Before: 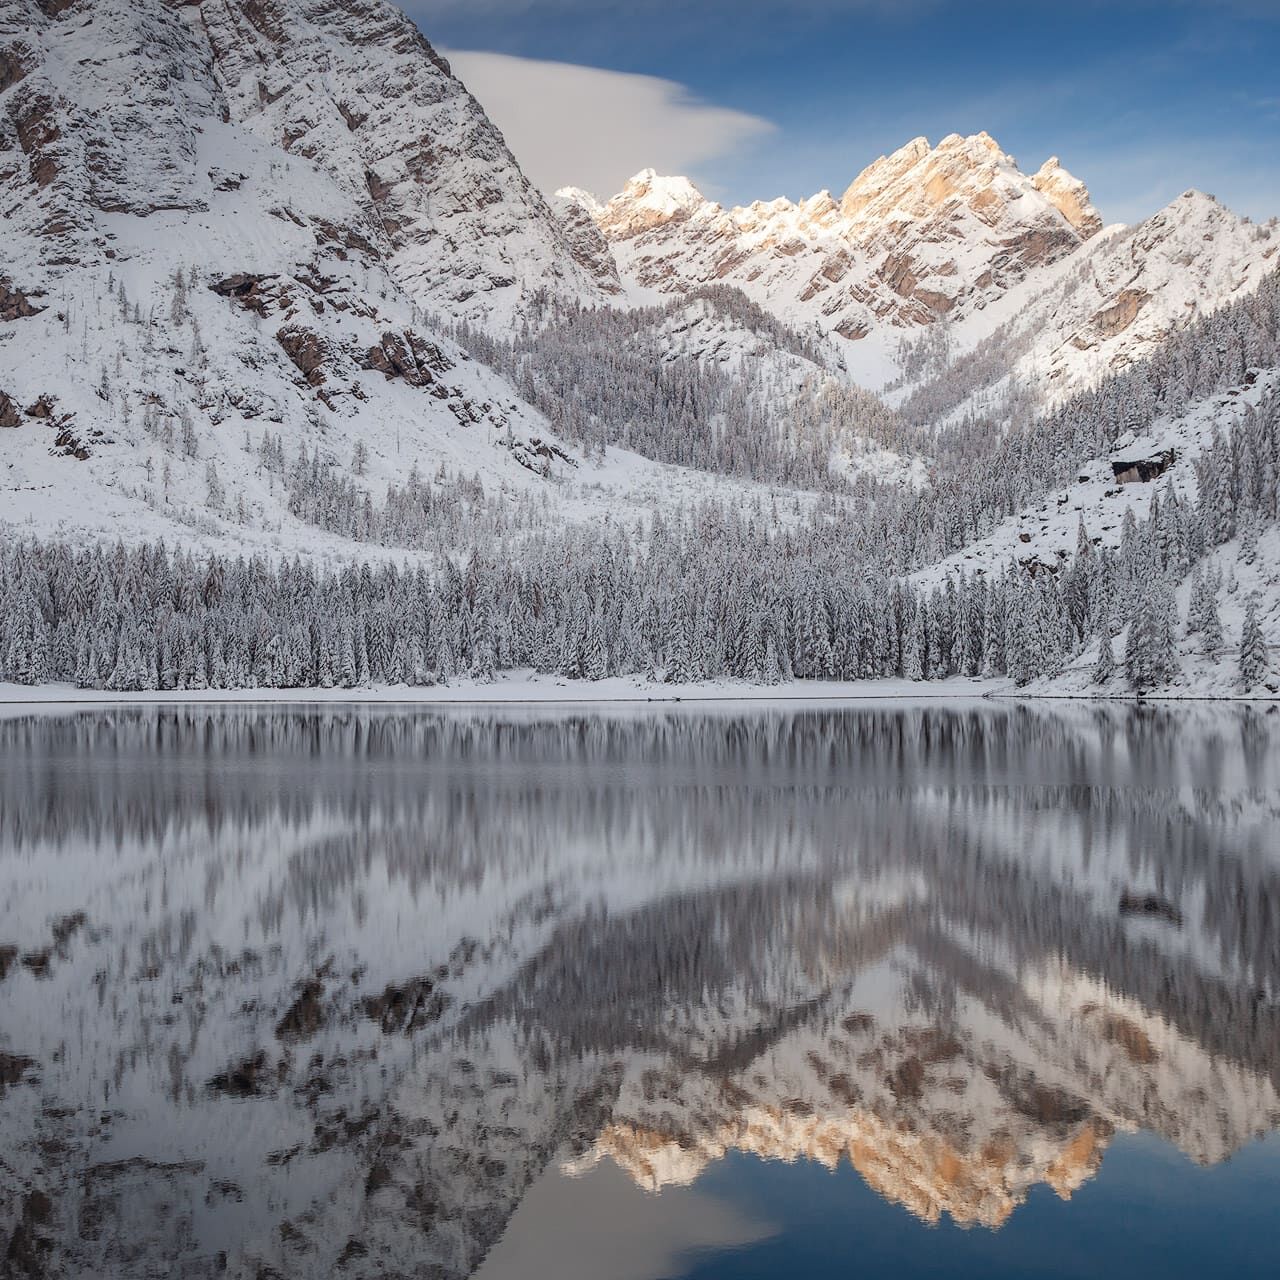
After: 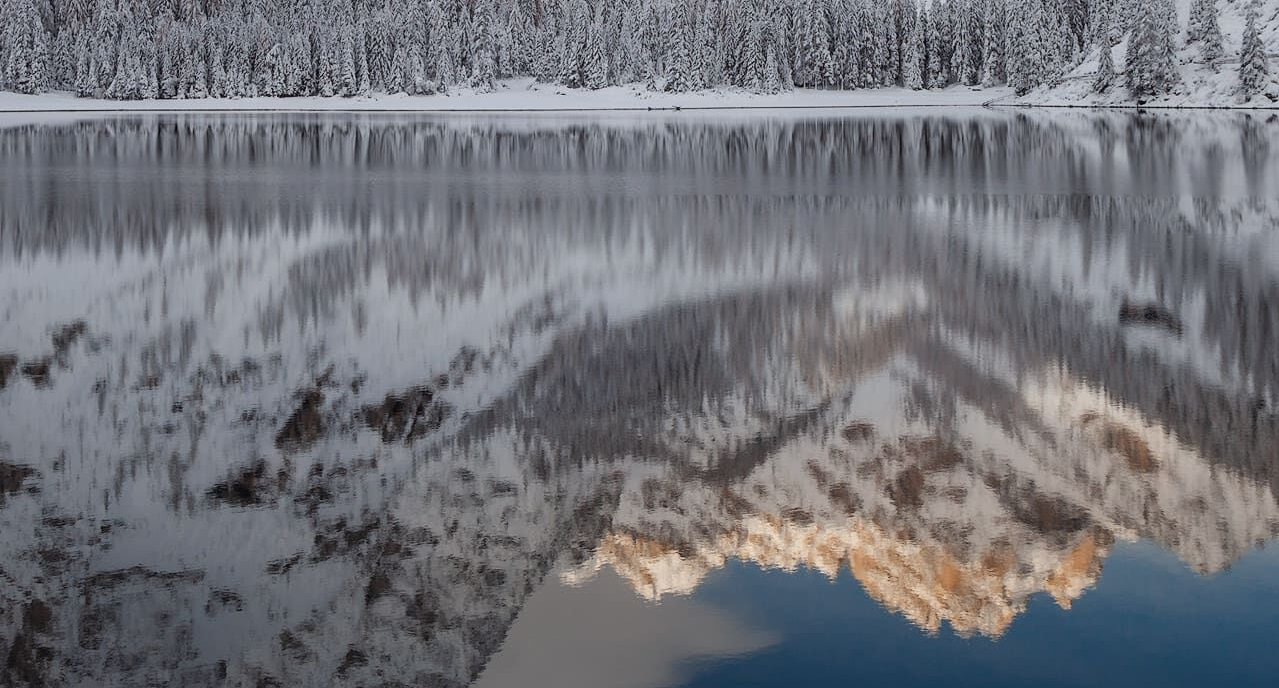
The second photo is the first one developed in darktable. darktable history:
crop and rotate: top 46.237%
color balance rgb: on, module defaults
